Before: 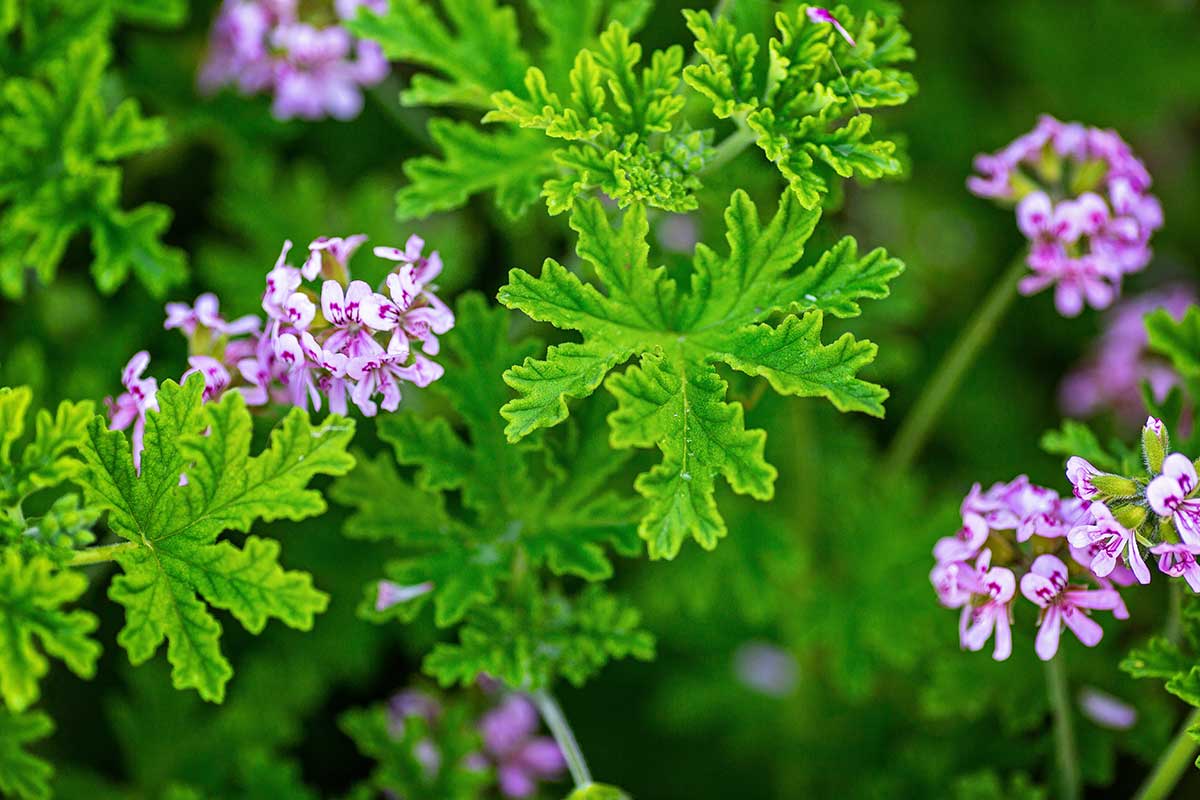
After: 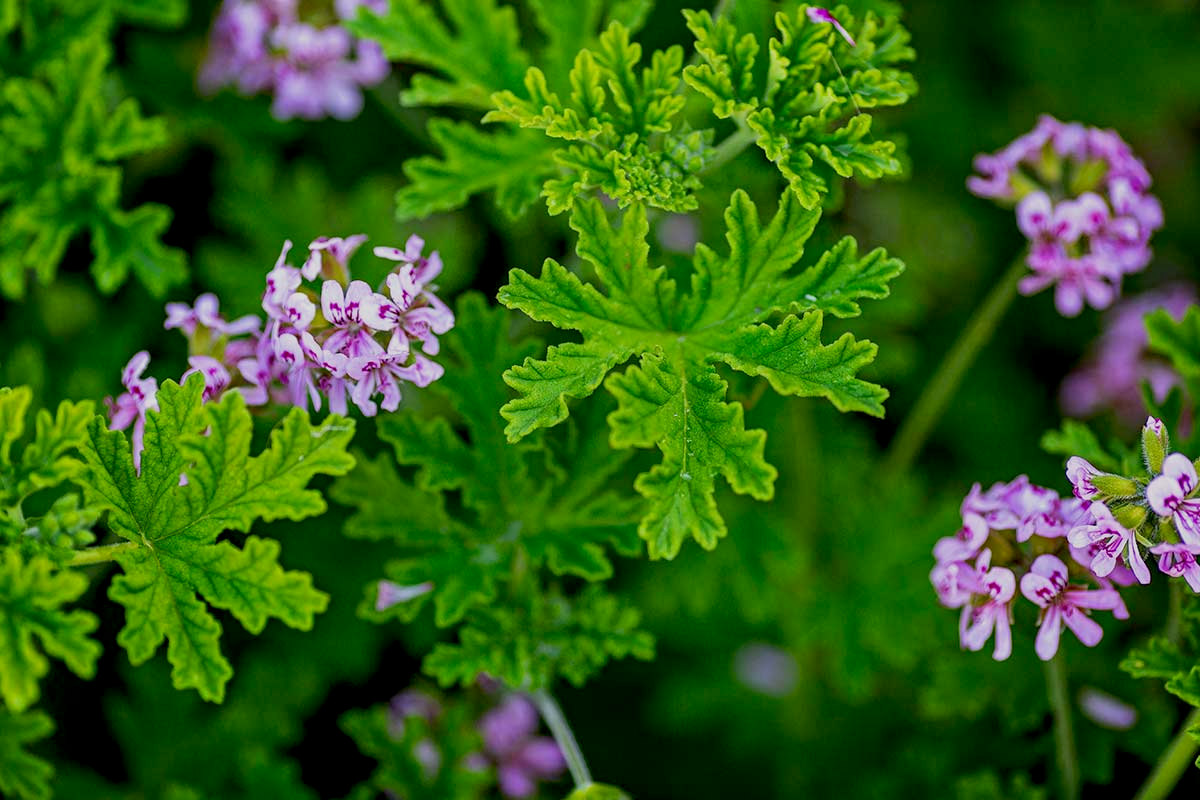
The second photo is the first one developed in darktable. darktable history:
exposure: black level correction 0.011, exposure -0.481 EV, compensate exposure bias true, compensate highlight preservation false
